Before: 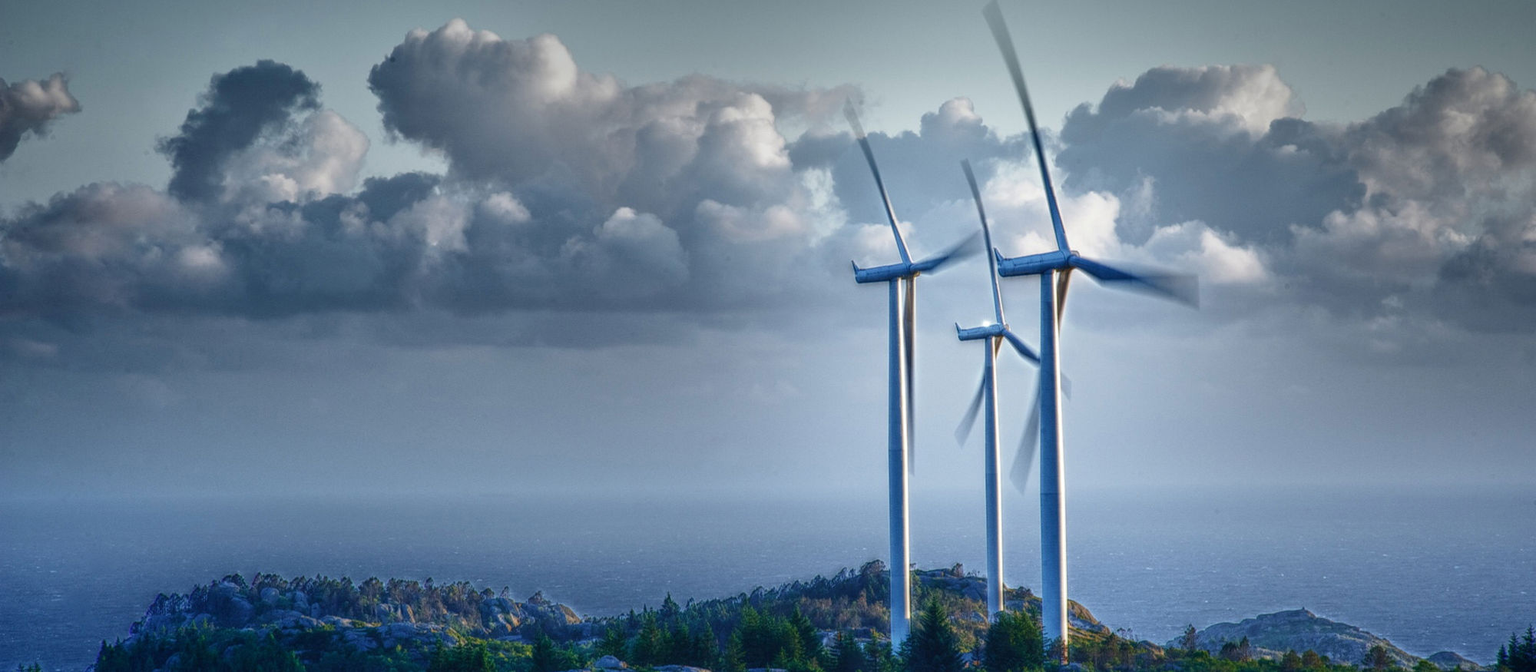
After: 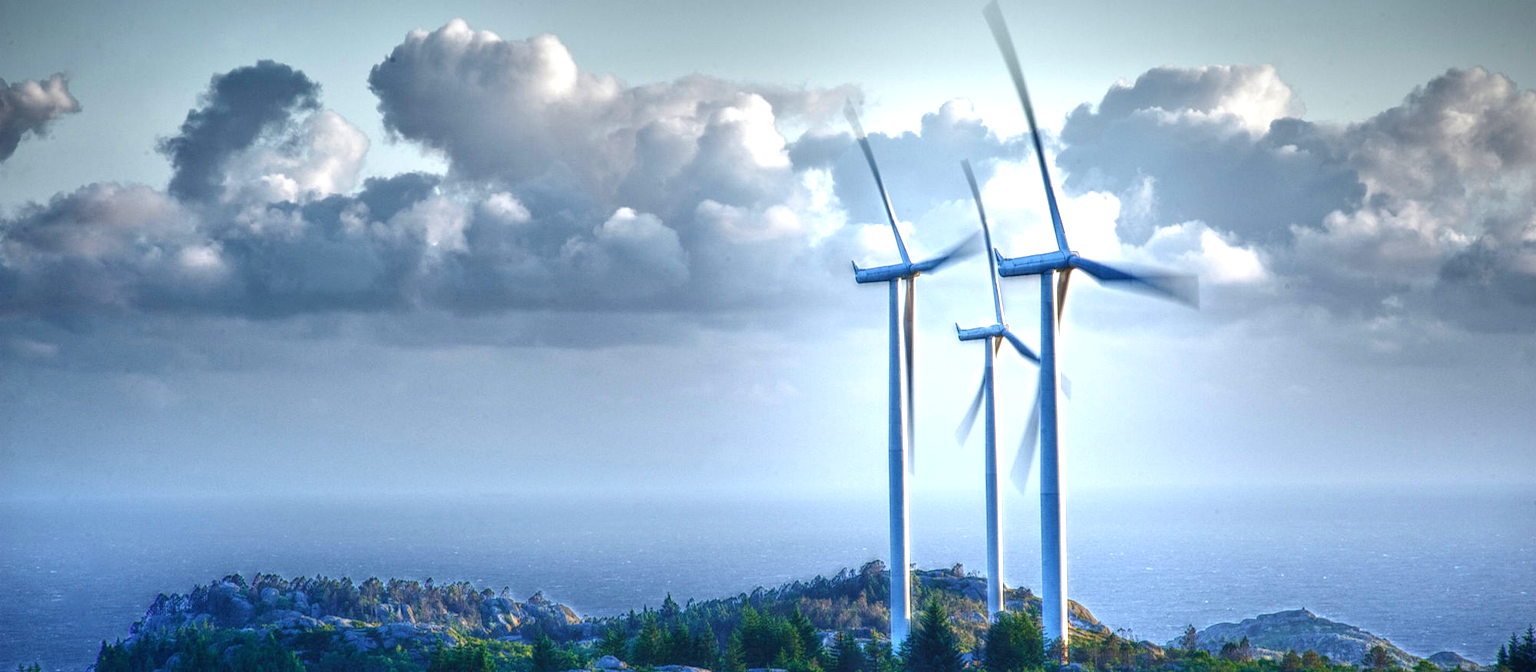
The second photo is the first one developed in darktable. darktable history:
vignetting: fall-off start 99.47%, brightness -0.582, saturation -0.116, width/height ratio 1.302
exposure: exposure 0.92 EV, compensate highlight preservation false
